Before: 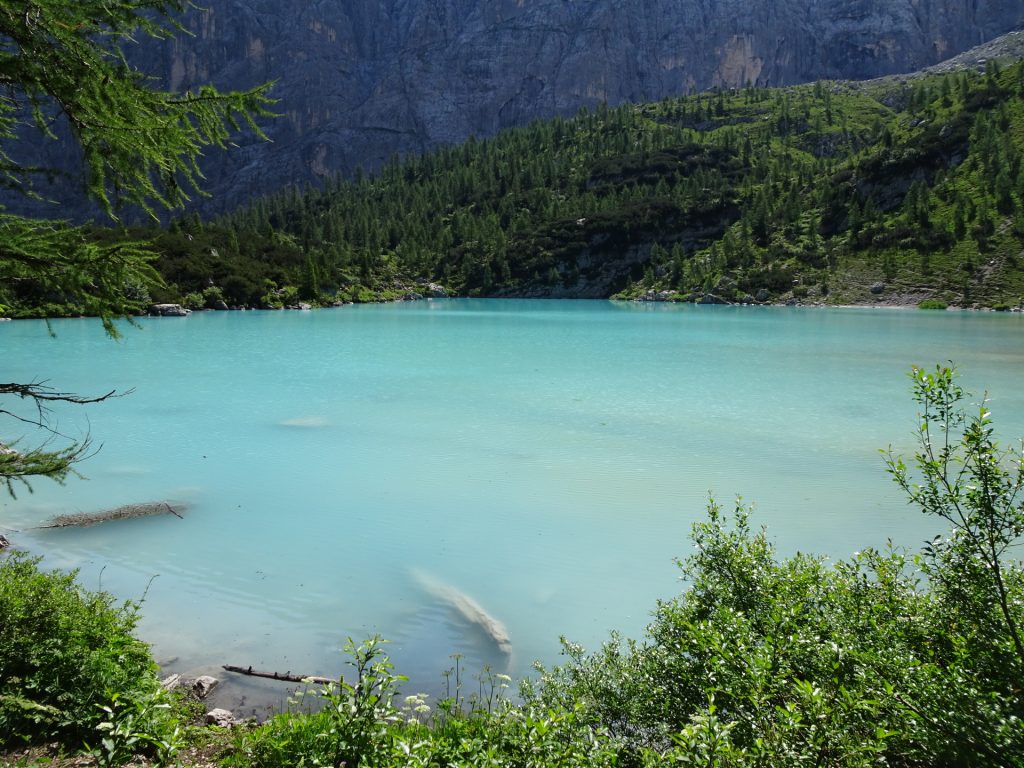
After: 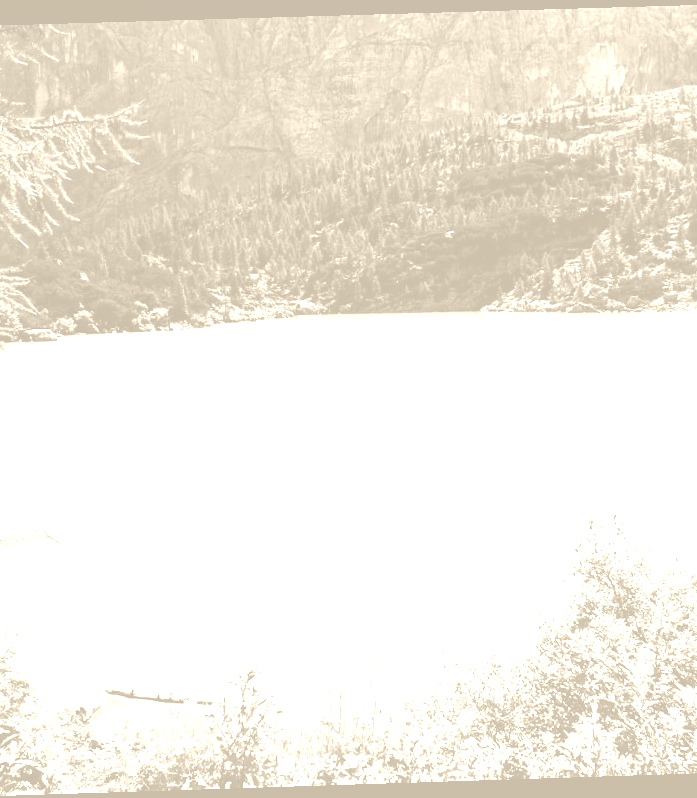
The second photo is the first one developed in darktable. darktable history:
rotate and perspective: rotation -1.77°, lens shift (horizontal) 0.004, automatic cropping off
tone equalizer: on, module defaults
color balance rgb: perceptual saturation grading › global saturation 25%, global vibrance 20%
exposure: black level correction -0.015, compensate highlight preservation false
colorize: hue 36°, saturation 71%, lightness 80.79%
crop and rotate: left 13.342%, right 19.991%
tone curve: curves: ch0 [(0, 0) (0.239, 0.248) (0.508, 0.606) (0.828, 0.878) (1, 1)]; ch1 [(0, 0) (0.401, 0.42) (0.45, 0.464) (0.492, 0.498) (0.511, 0.507) (0.561, 0.549) (0.688, 0.726) (1, 1)]; ch2 [(0, 0) (0.411, 0.433) (0.5, 0.504) (0.545, 0.574) (1, 1)], color space Lab, independent channels, preserve colors none
contrast brightness saturation: contrast 0.57, brightness 0.57, saturation -0.34
